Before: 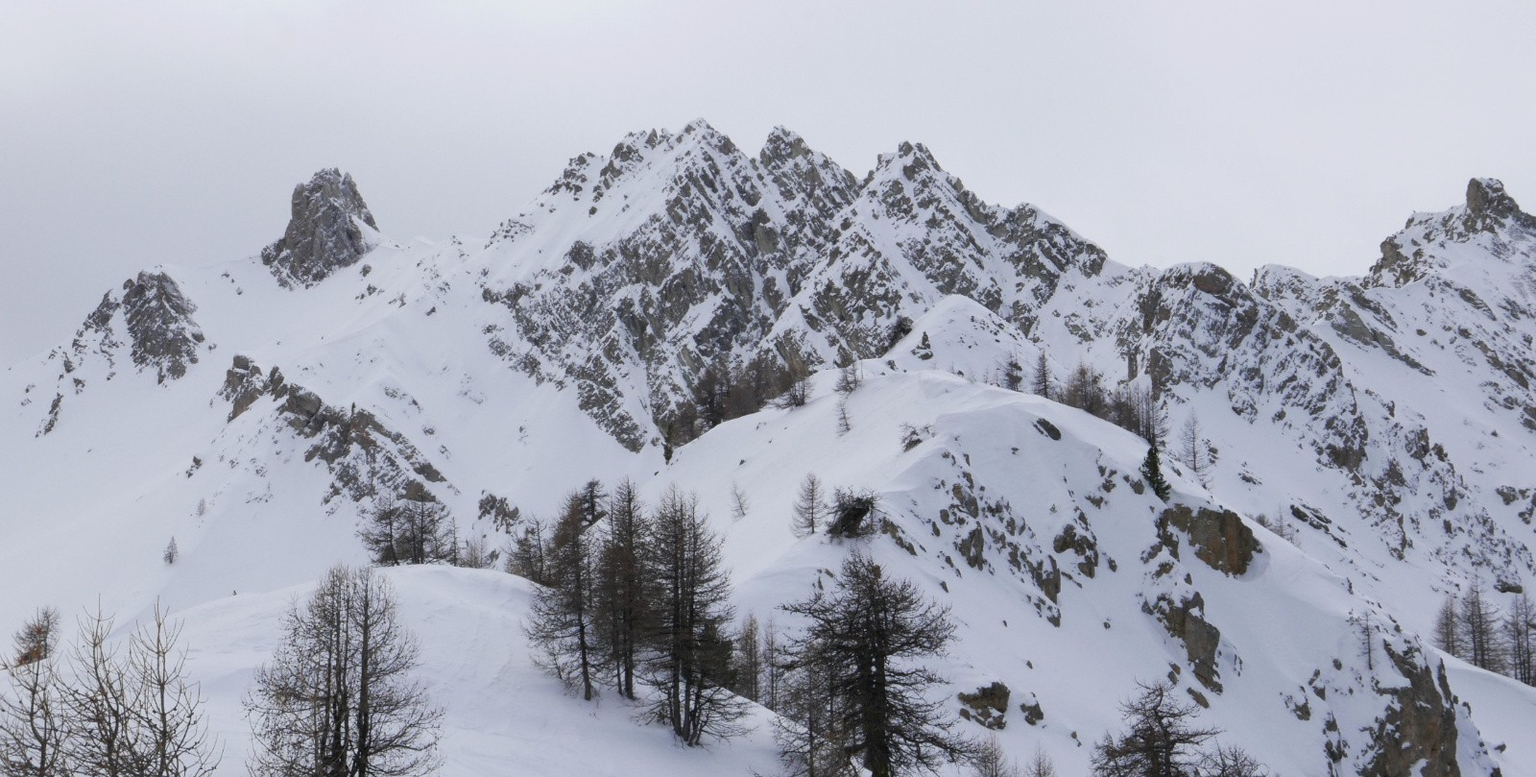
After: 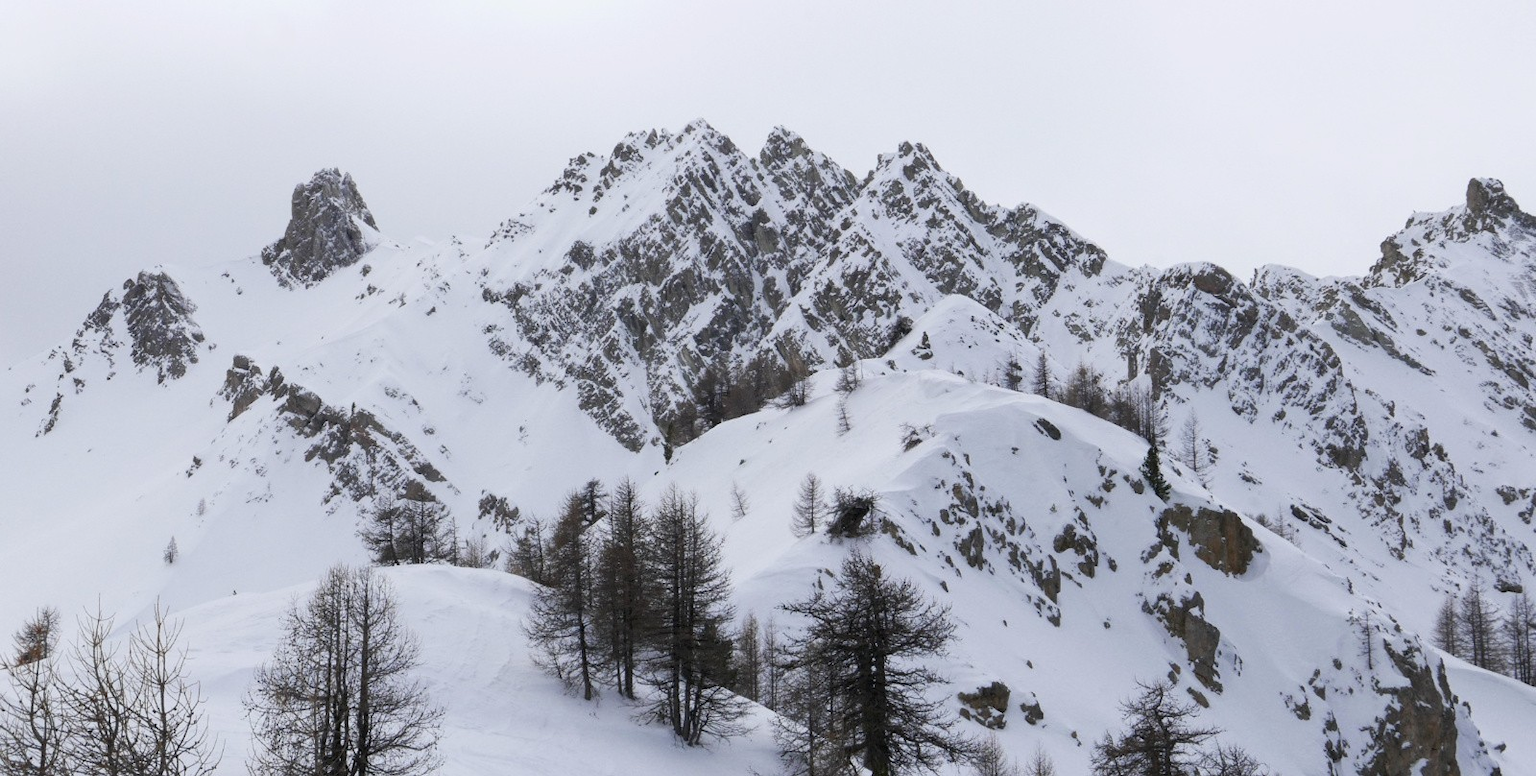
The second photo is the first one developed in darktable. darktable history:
shadows and highlights: shadows -1.74, highlights 41.6
local contrast: highlights 102%, shadows 99%, detail 119%, midtone range 0.2
